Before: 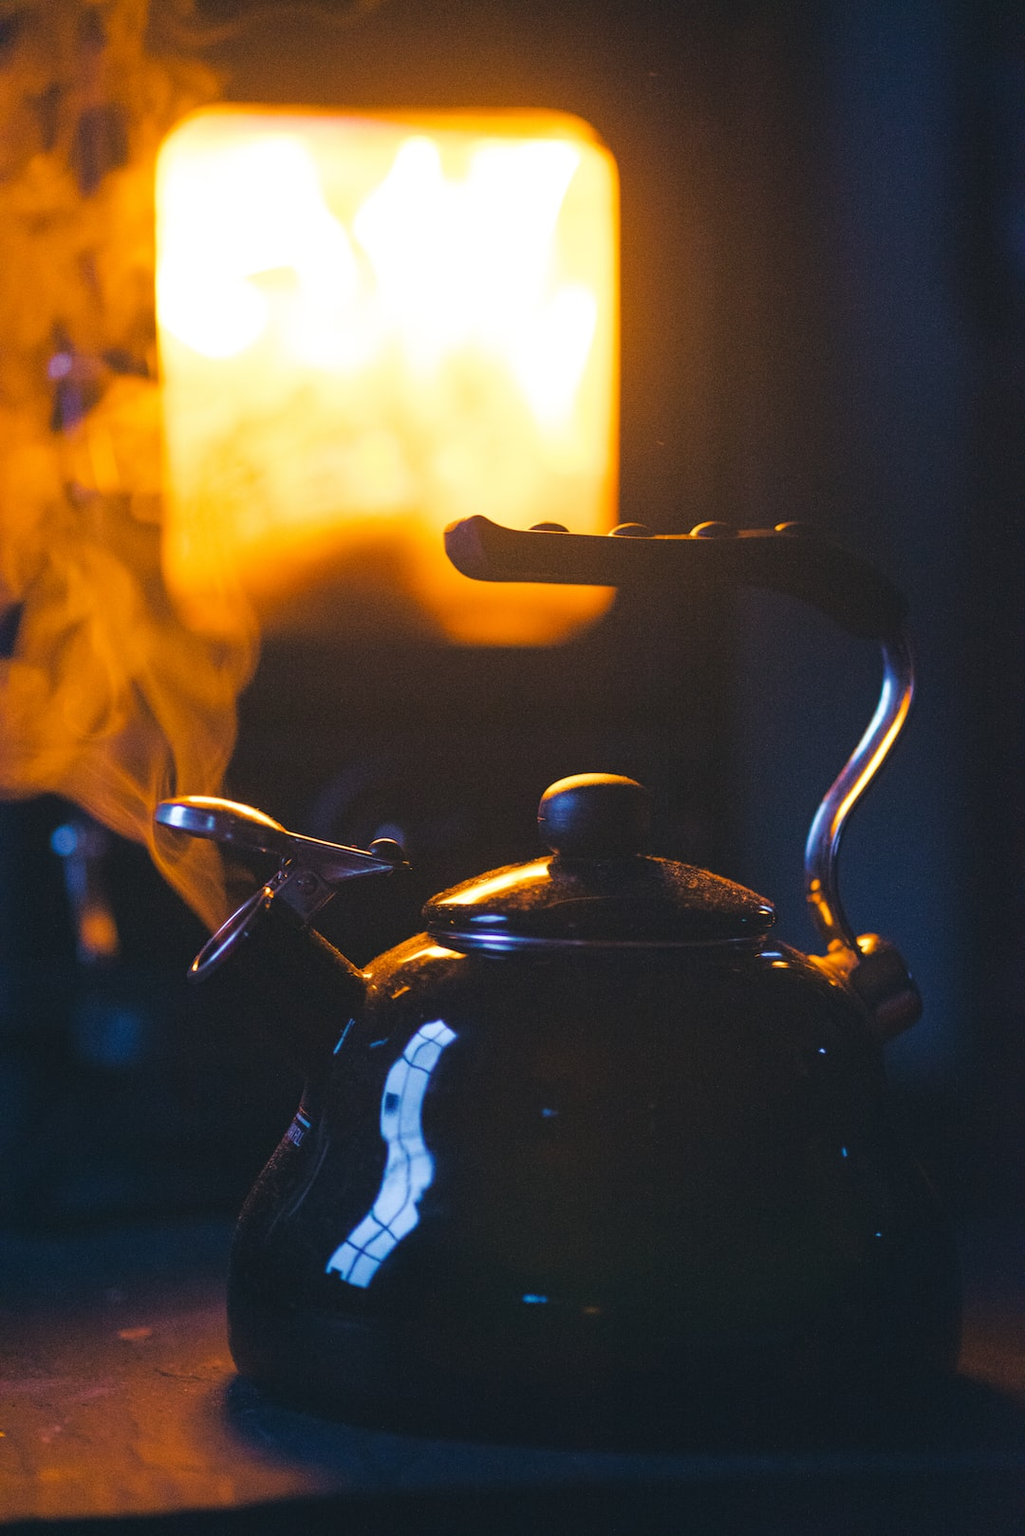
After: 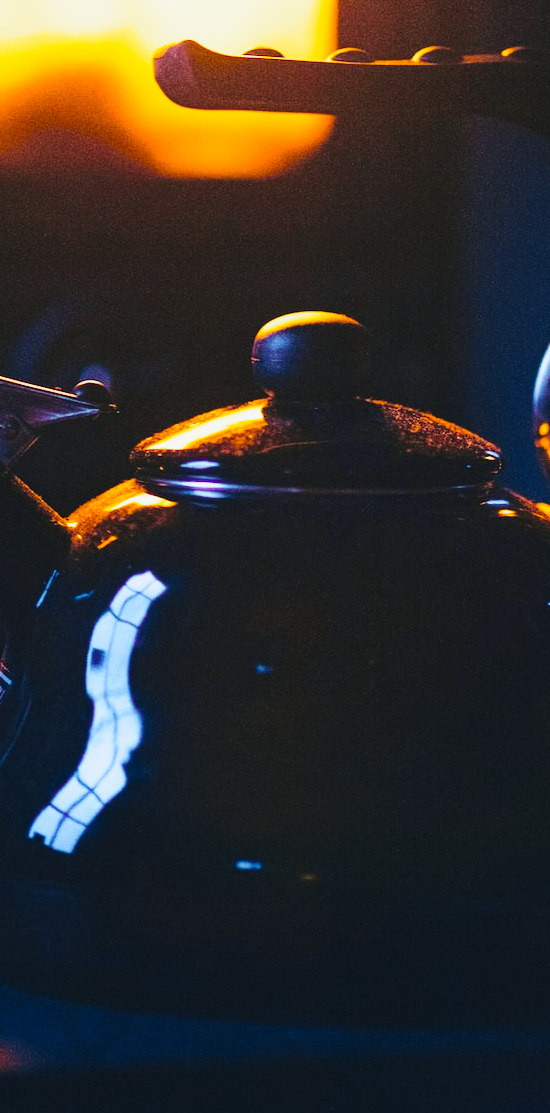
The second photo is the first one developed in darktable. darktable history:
crop and rotate: left 29.237%, top 31.152%, right 19.807%
base curve: curves: ch0 [(0, 0) (0.028, 0.03) (0.121, 0.232) (0.46, 0.748) (0.859, 0.968) (1, 1)], preserve colors none
tone curve: curves: ch0 [(0, 0) (0.23, 0.205) (0.486, 0.52) (0.822, 0.825) (0.994, 0.955)]; ch1 [(0, 0) (0.226, 0.261) (0.379, 0.442) (0.469, 0.472) (0.495, 0.495) (0.514, 0.504) (0.561, 0.568) (0.59, 0.612) (1, 1)]; ch2 [(0, 0) (0.269, 0.299) (0.459, 0.441) (0.498, 0.499) (0.523, 0.52) (0.586, 0.569) (0.635, 0.617) (0.659, 0.681) (0.718, 0.764) (1, 1)], color space Lab, independent channels, preserve colors none
white balance: red 0.988, blue 1.017
tone equalizer: -8 EV -0.001 EV, -7 EV 0.001 EV, -6 EV -0.002 EV, -5 EV -0.003 EV, -4 EV -0.062 EV, -3 EV -0.222 EV, -2 EV -0.267 EV, -1 EV 0.105 EV, +0 EV 0.303 EV
